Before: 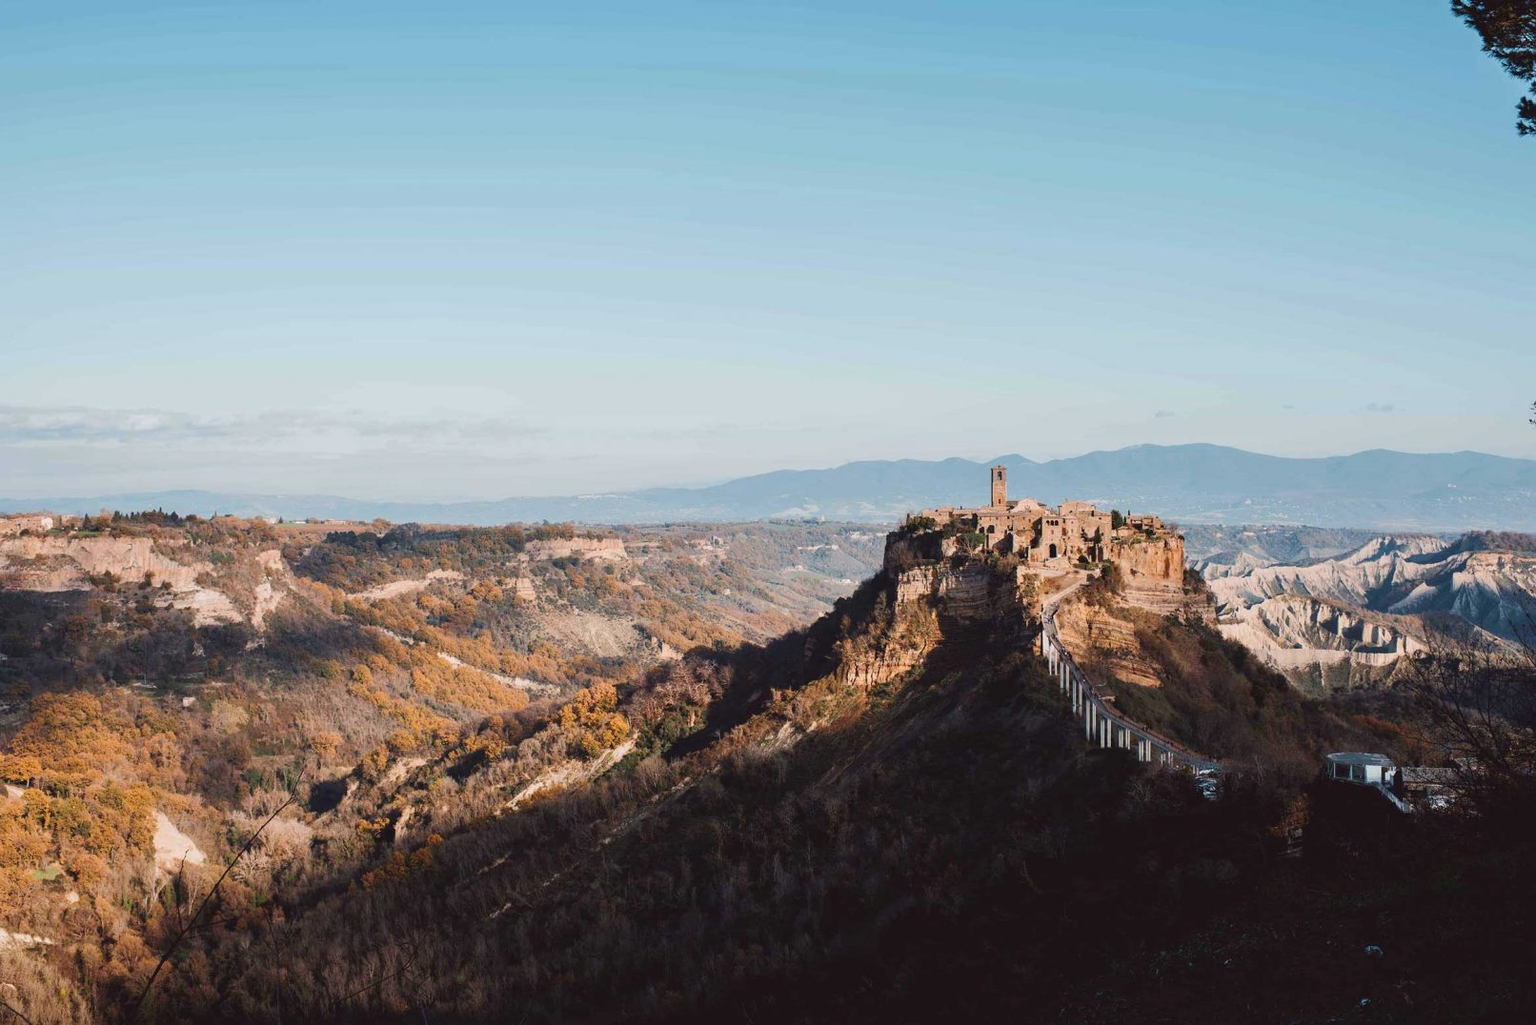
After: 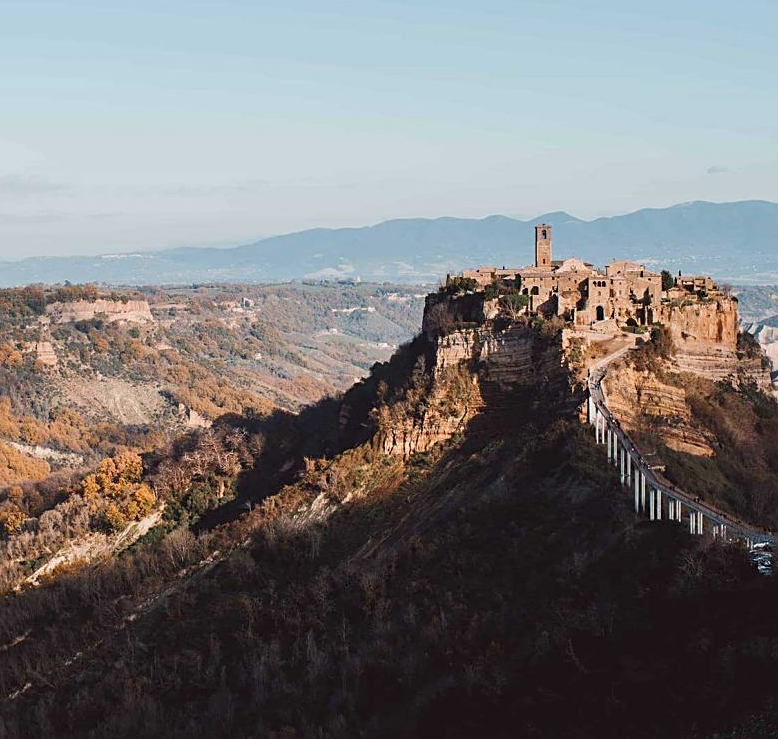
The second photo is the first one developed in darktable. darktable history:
sharpen: on, module defaults
crop: left 31.379%, top 24.658%, right 20.326%, bottom 6.628%
